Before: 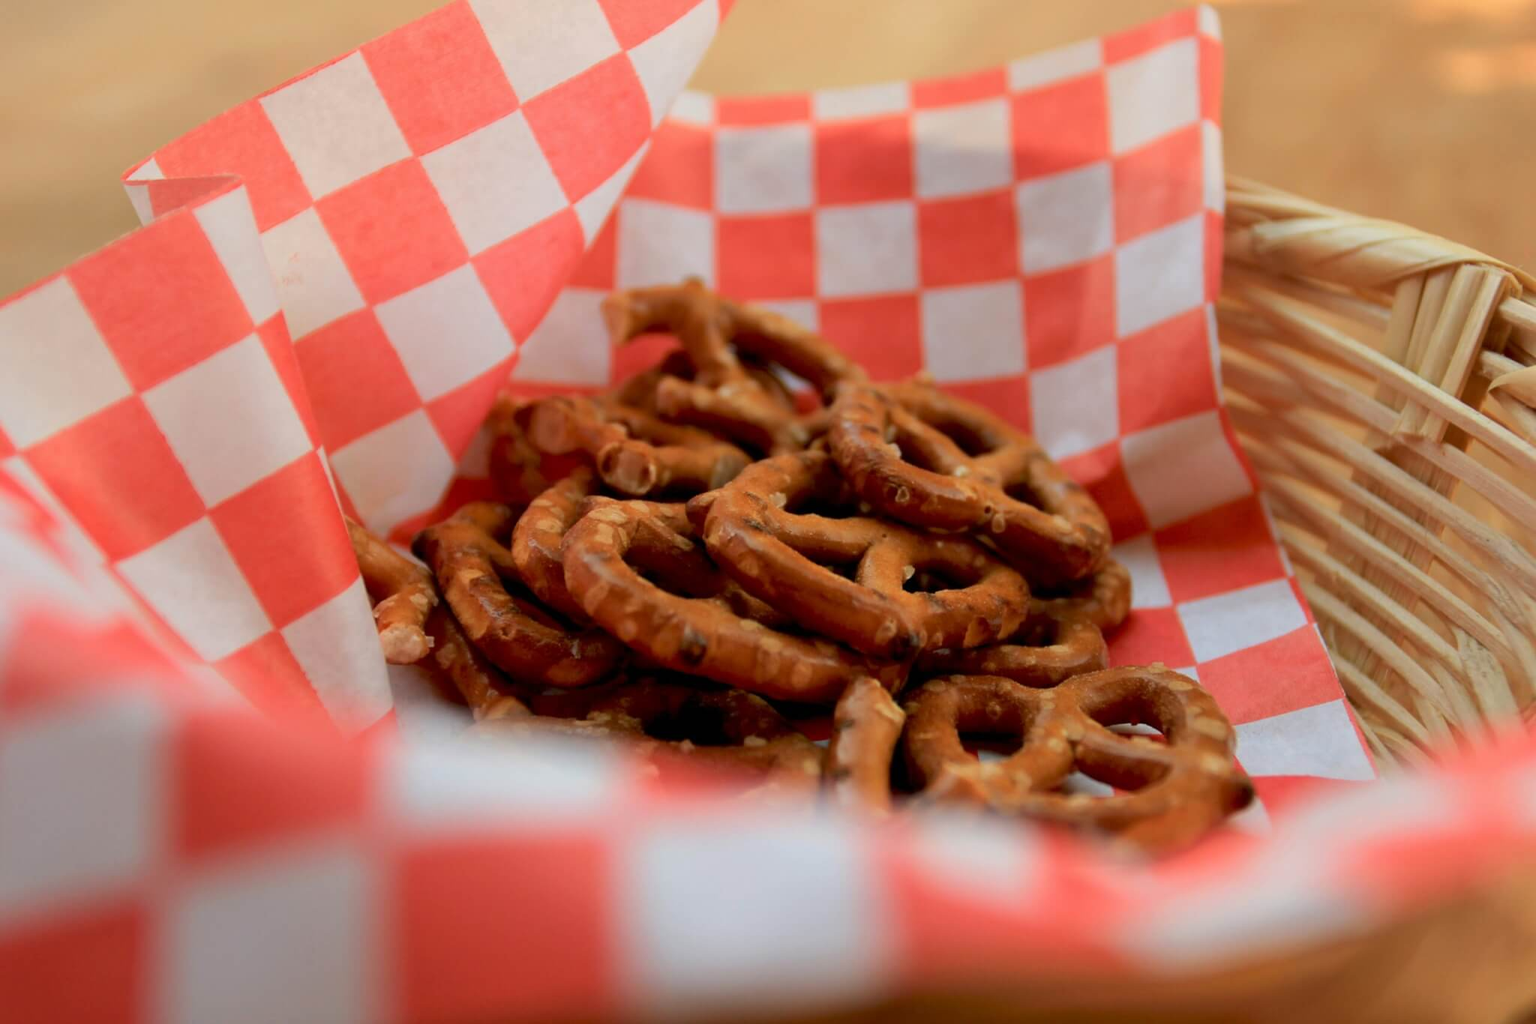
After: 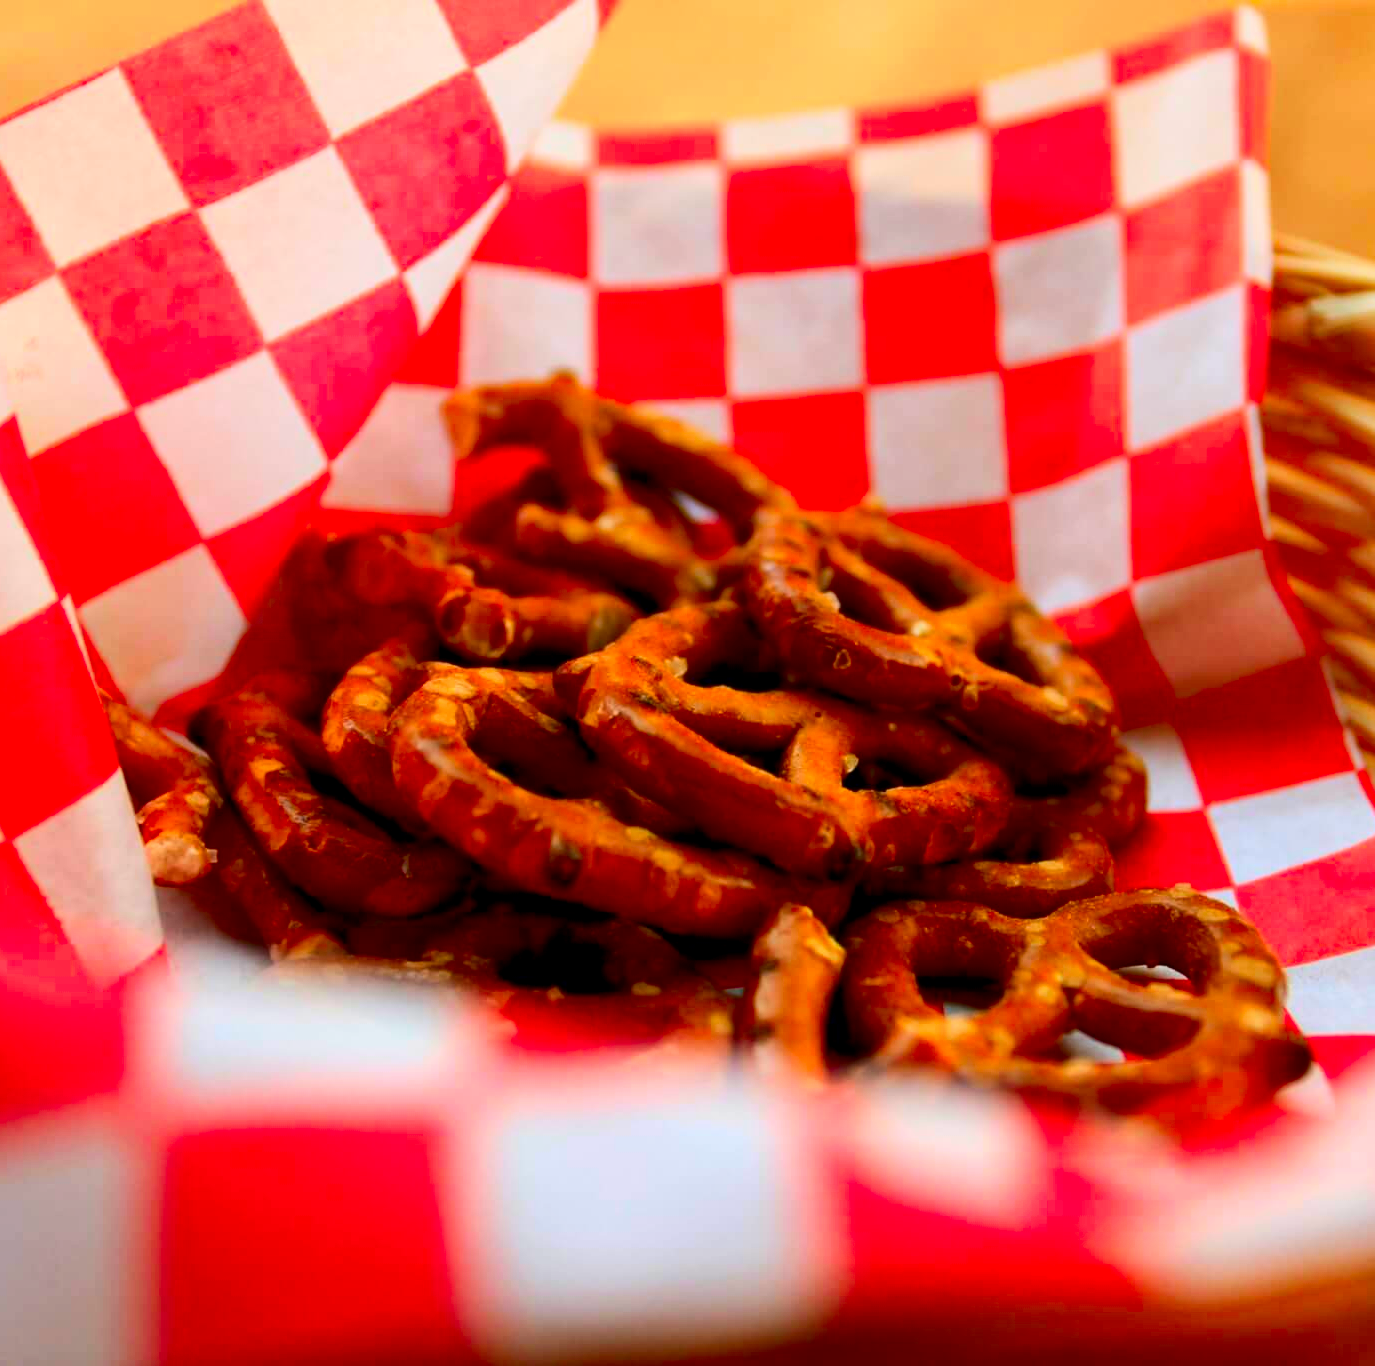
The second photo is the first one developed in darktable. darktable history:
contrast brightness saturation: contrast 0.264, brightness 0.016, saturation 0.862
local contrast: highlights 100%, shadows 101%, detail 119%, midtone range 0.2
crop and rotate: left 17.646%, right 15.167%
contrast equalizer: y [[0.514, 0.573, 0.581, 0.508, 0.5, 0.5], [0.5 ×6], [0.5 ×6], [0 ×6], [0 ×6]], mix 0.13
